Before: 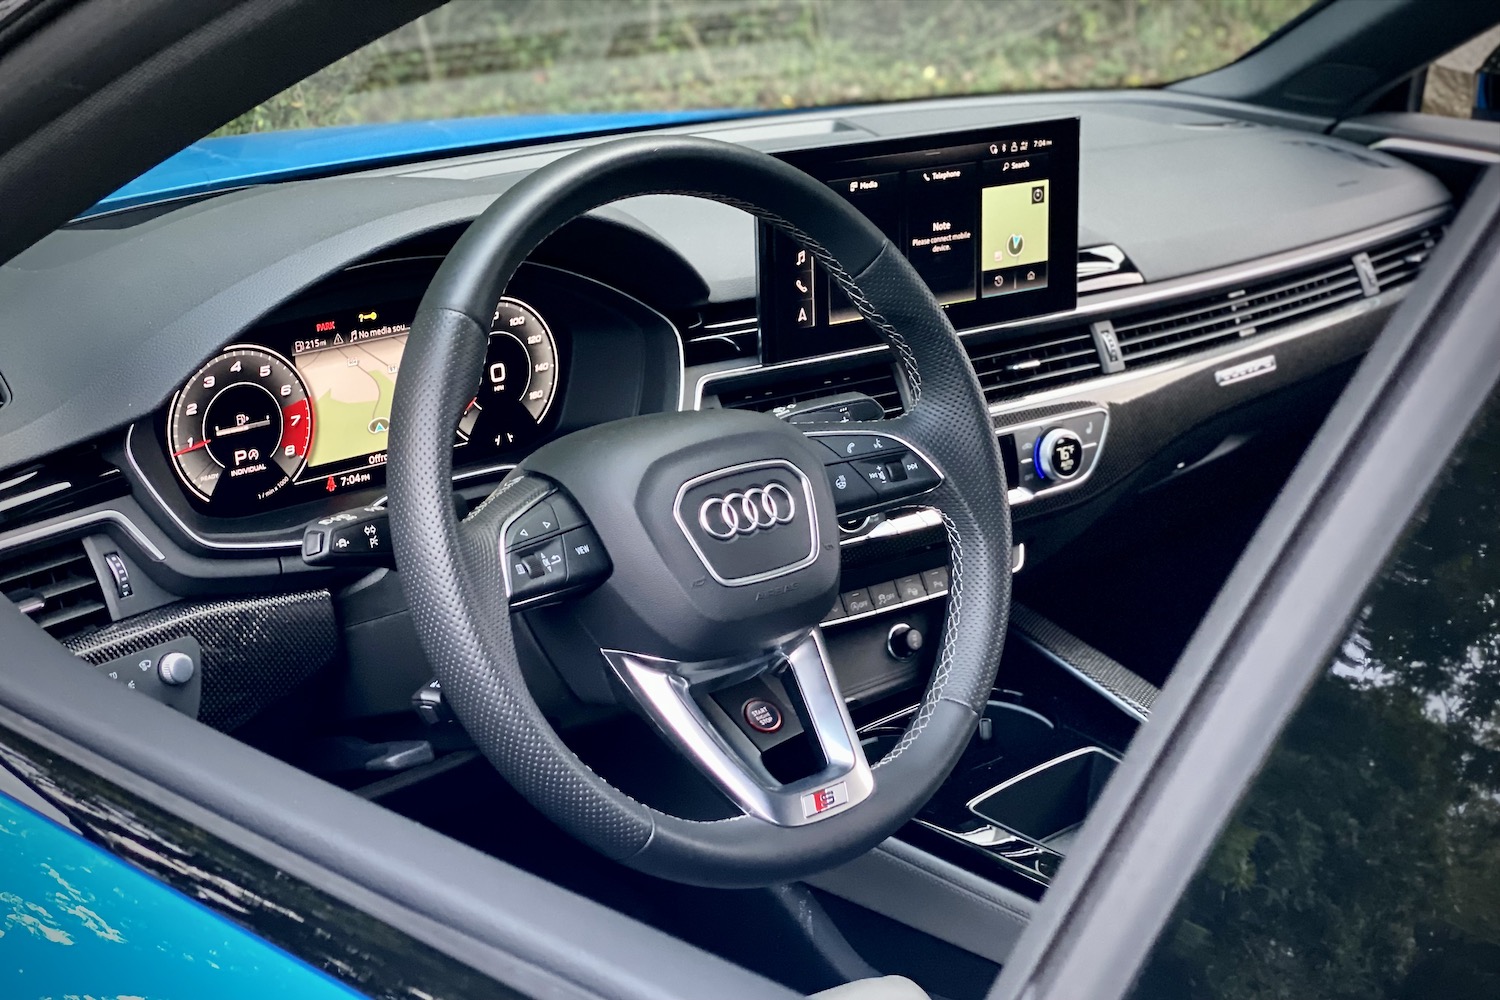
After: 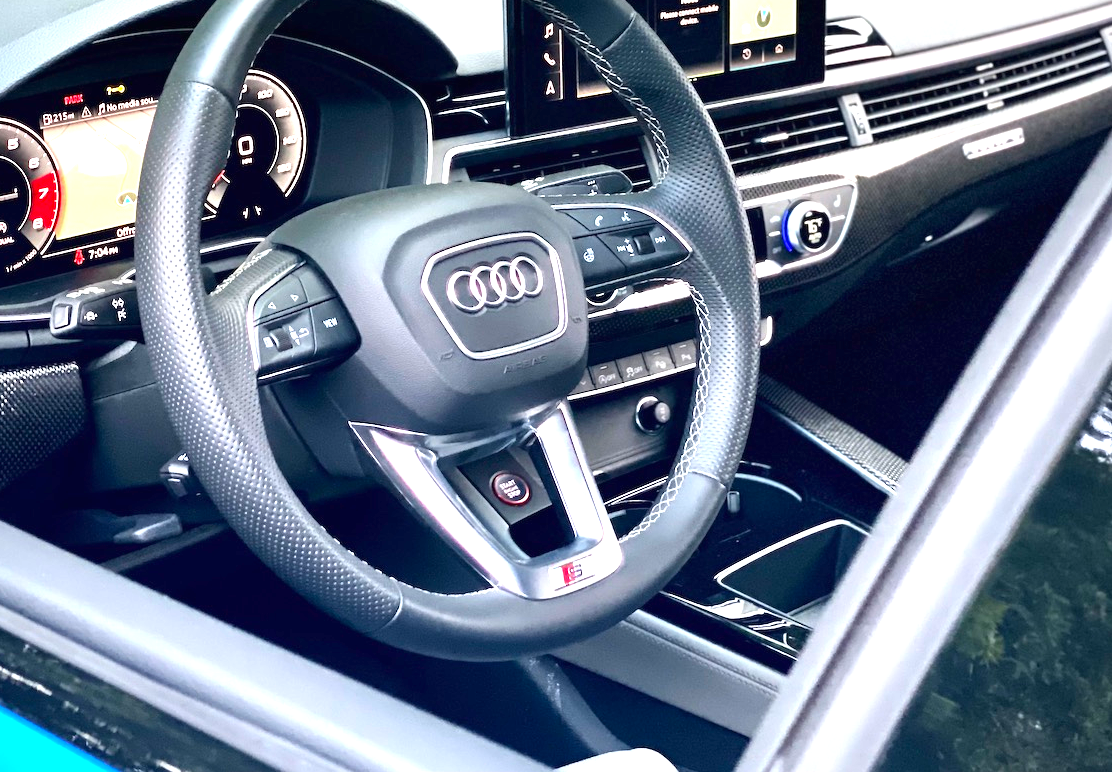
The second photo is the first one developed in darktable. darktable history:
exposure: black level correction 0, exposure 1.167 EV, compensate highlight preservation false
crop: left 16.823%, top 22.712%, right 8.986%
